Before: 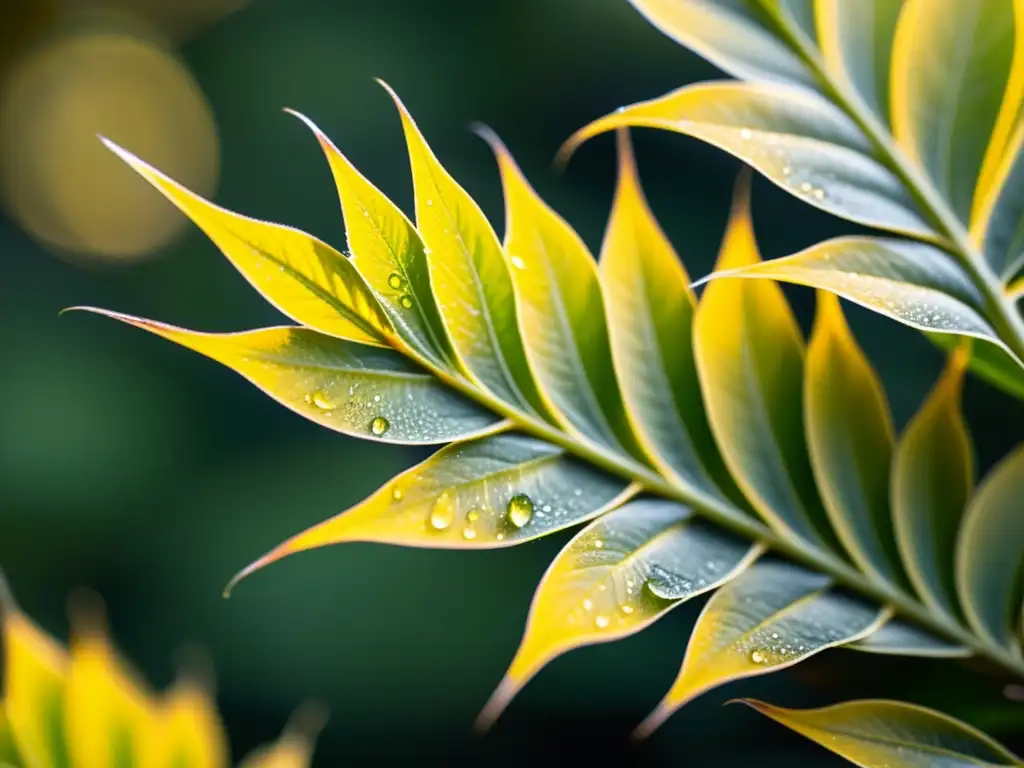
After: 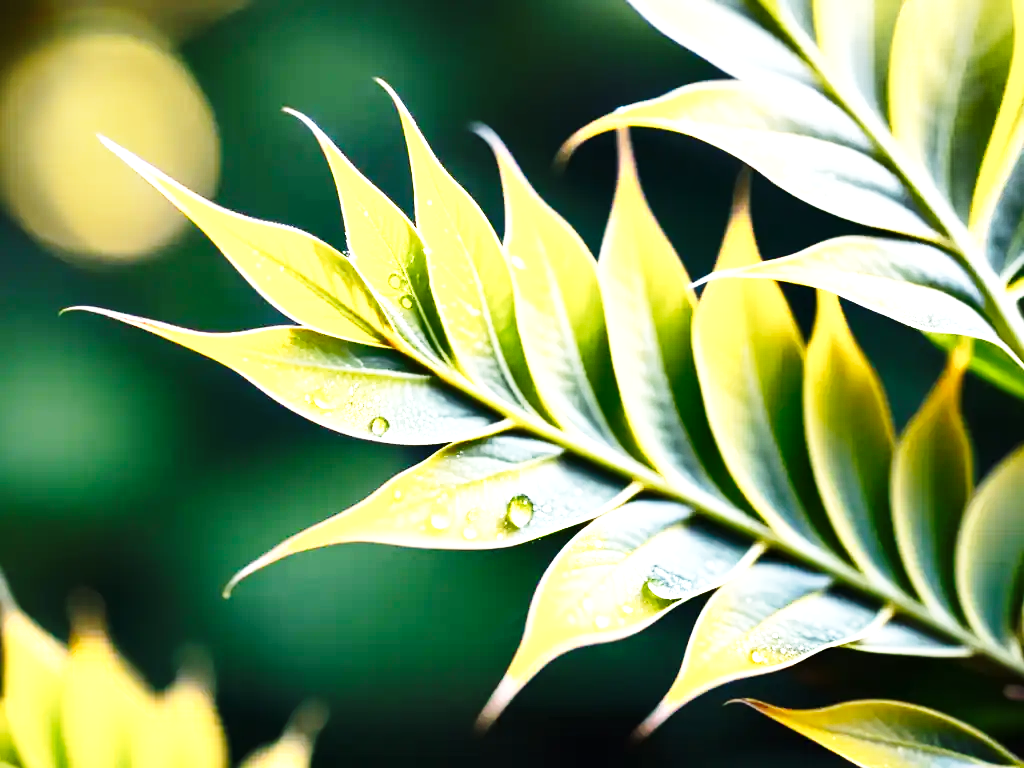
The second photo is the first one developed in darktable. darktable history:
base curve: curves: ch0 [(0, 0) (0.028, 0.03) (0.121, 0.232) (0.46, 0.748) (0.859, 0.968) (1, 1)], preserve colors none
exposure: exposure 0.698 EV, compensate highlight preservation false
shadows and highlights: radius 102.53, shadows 50.44, highlights -65.02, shadows color adjustment 99.15%, highlights color adjustment 0.499%, soften with gaussian
tone equalizer: -8 EV -0.73 EV, -7 EV -0.712 EV, -6 EV -0.619 EV, -5 EV -0.409 EV, -3 EV 0.369 EV, -2 EV 0.6 EV, -1 EV 0.693 EV, +0 EV 0.764 EV, edges refinement/feathering 500, mask exposure compensation -1.57 EV, preserve details guided filter
